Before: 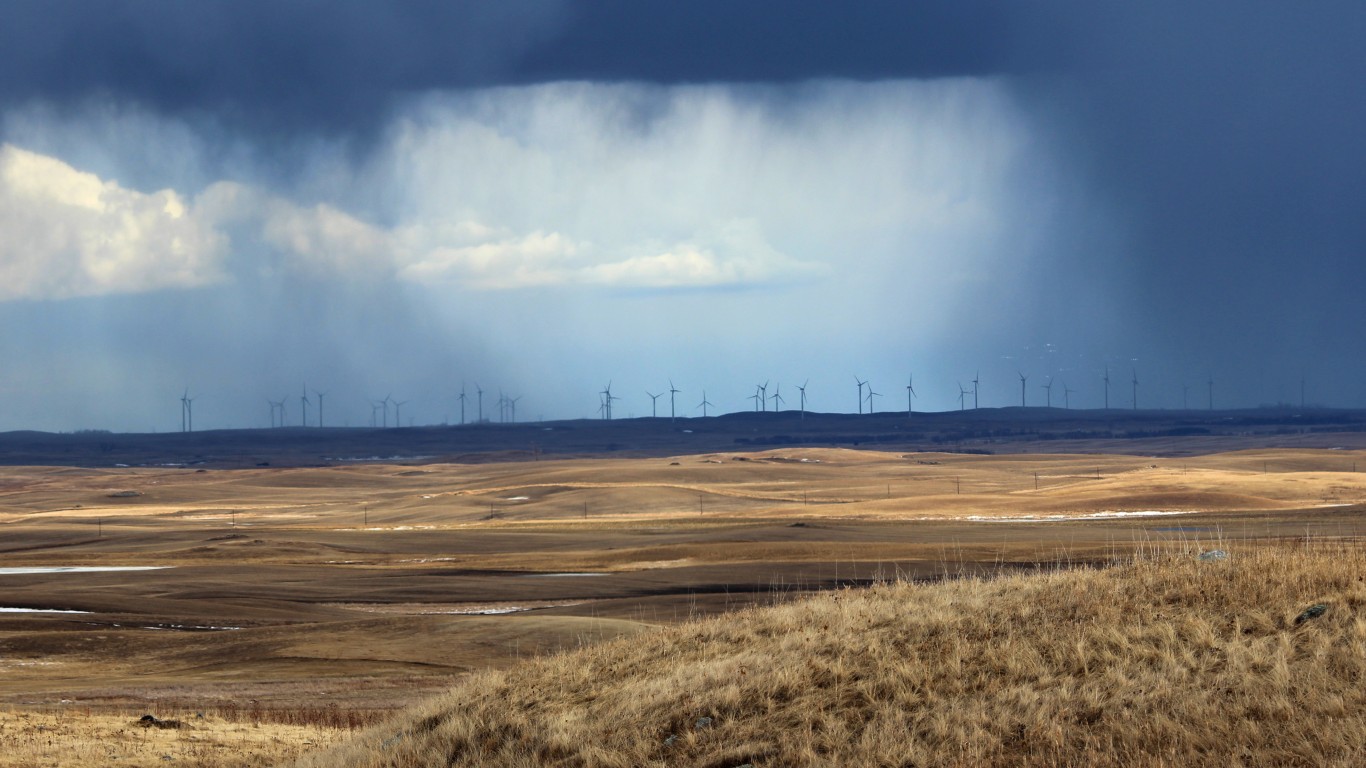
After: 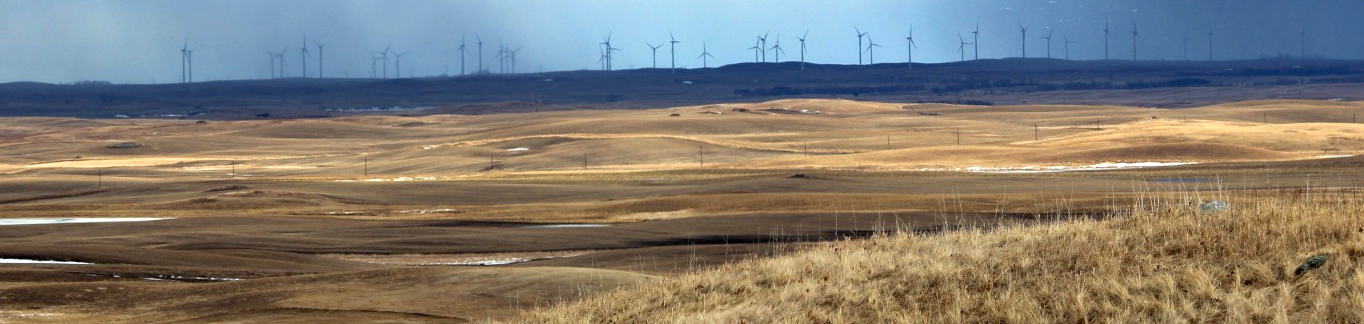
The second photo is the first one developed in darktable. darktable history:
tone equalizer: on, module defaults
exposure: black level correction 0.005, exposure 0.417 EV, compensate highlight preservation false
crop: top 45.551%, bottom 12.262%
white balance: red 0.978, blue 0.999
